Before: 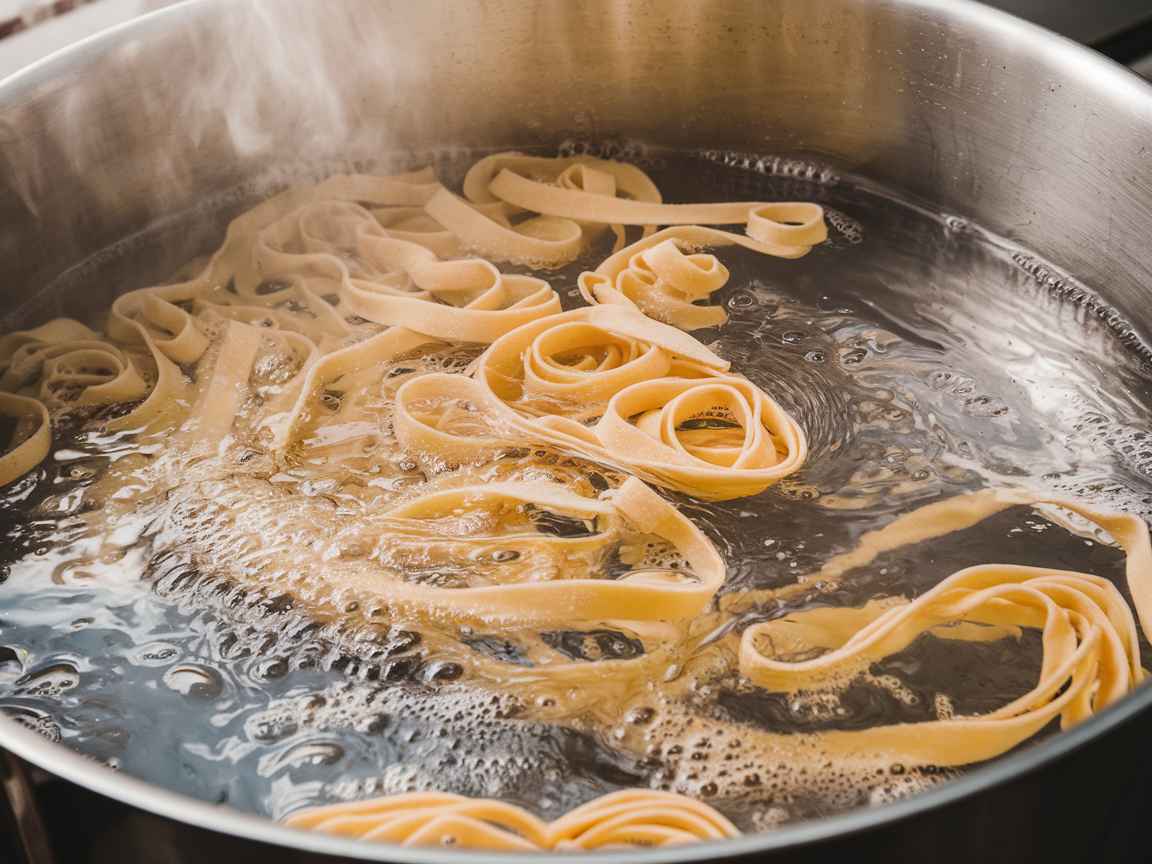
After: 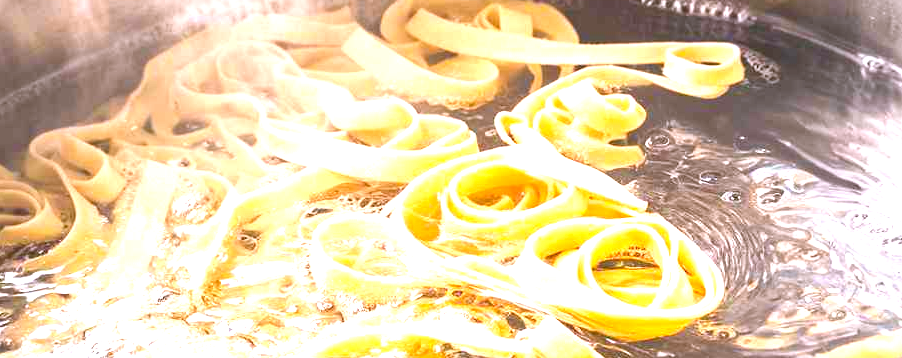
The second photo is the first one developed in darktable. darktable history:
color correction: highlights a* -6.71, highlights b* 0.689
crop: left 7.261%, top 18.546%, right 14.413%, bottom 40.011%
exposure: black level correction 0, exposure 1.746 EV, compensate highlight preservation false
color calibration: illuminant custom, x 0.363, y 0.385, temperature 4523.59 K
color balance rgb: highlights gain › chroma 0.933%, highlights gain › hue 24.5°, perceptual saturation grading › global saturation 15.108%, global vibrance 10.025%
